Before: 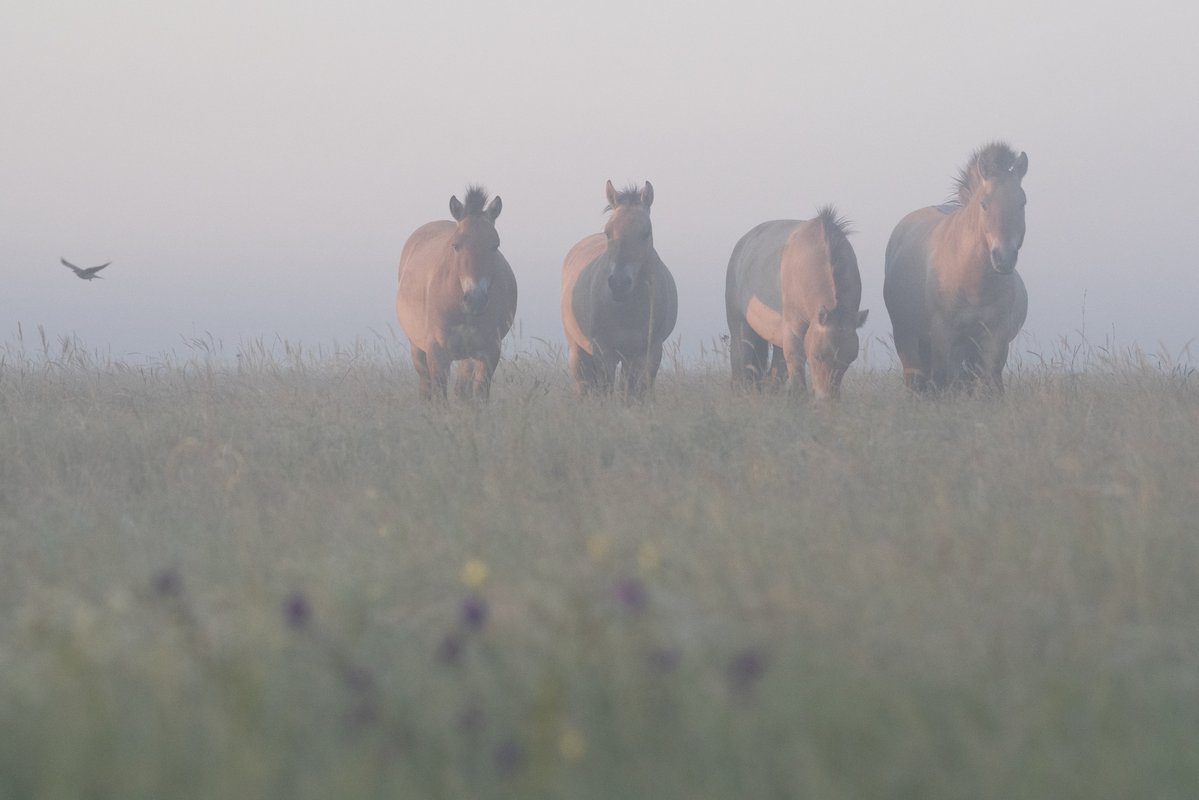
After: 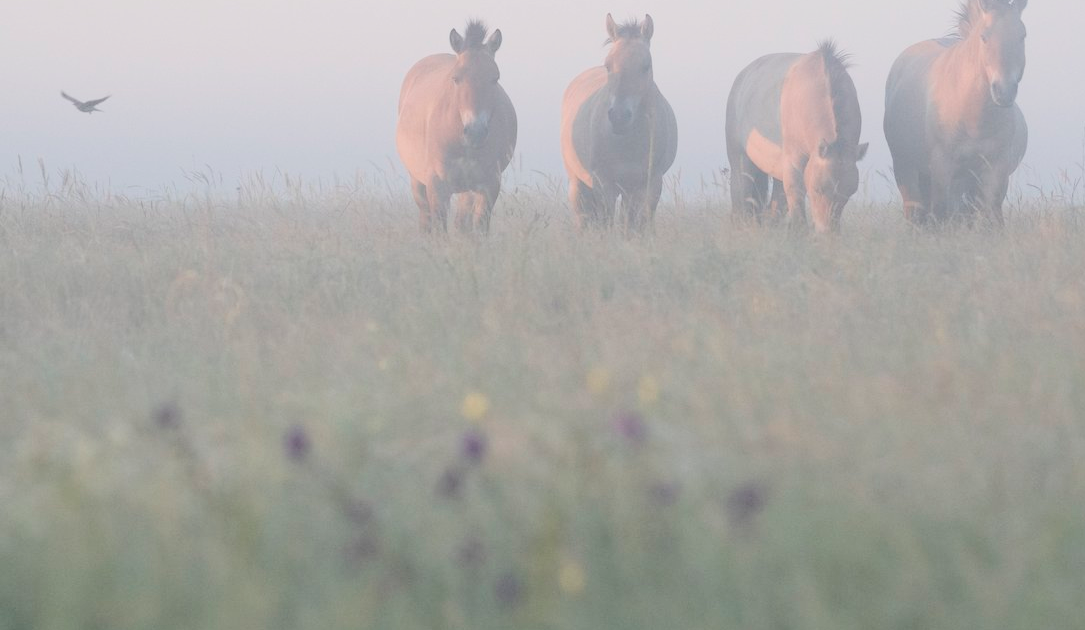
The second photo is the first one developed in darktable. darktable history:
crop: top 20.916%, right 9.437%, bottom 0.316%
contrast brightness saturation: contrast 0.14, brightness 0.21
filmic rgb: black relative exposure -3.86 EV, white relative exposure 3.48 EV, hardness 2.63, contrast 1.103
